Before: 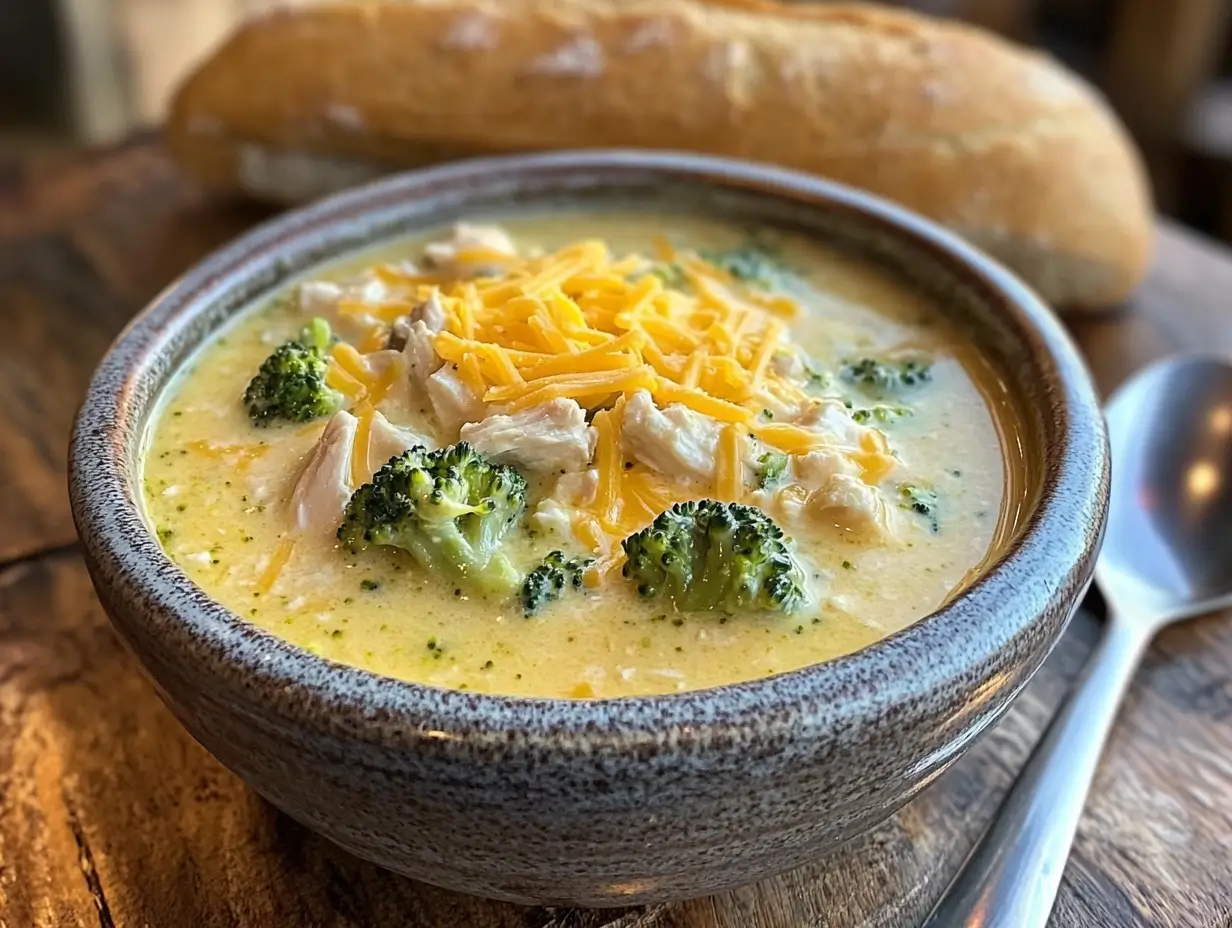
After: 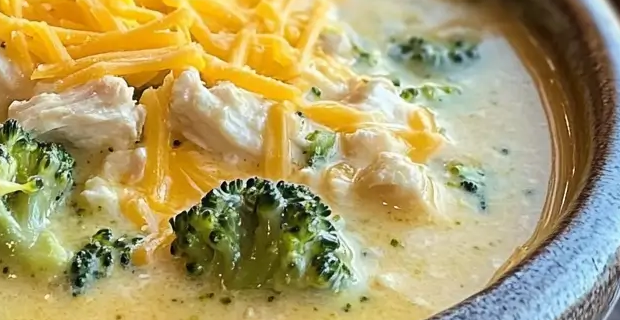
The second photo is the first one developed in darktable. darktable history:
crop: left 36.72%, top 34.761%, right 12.948%, bottom 30.751%
